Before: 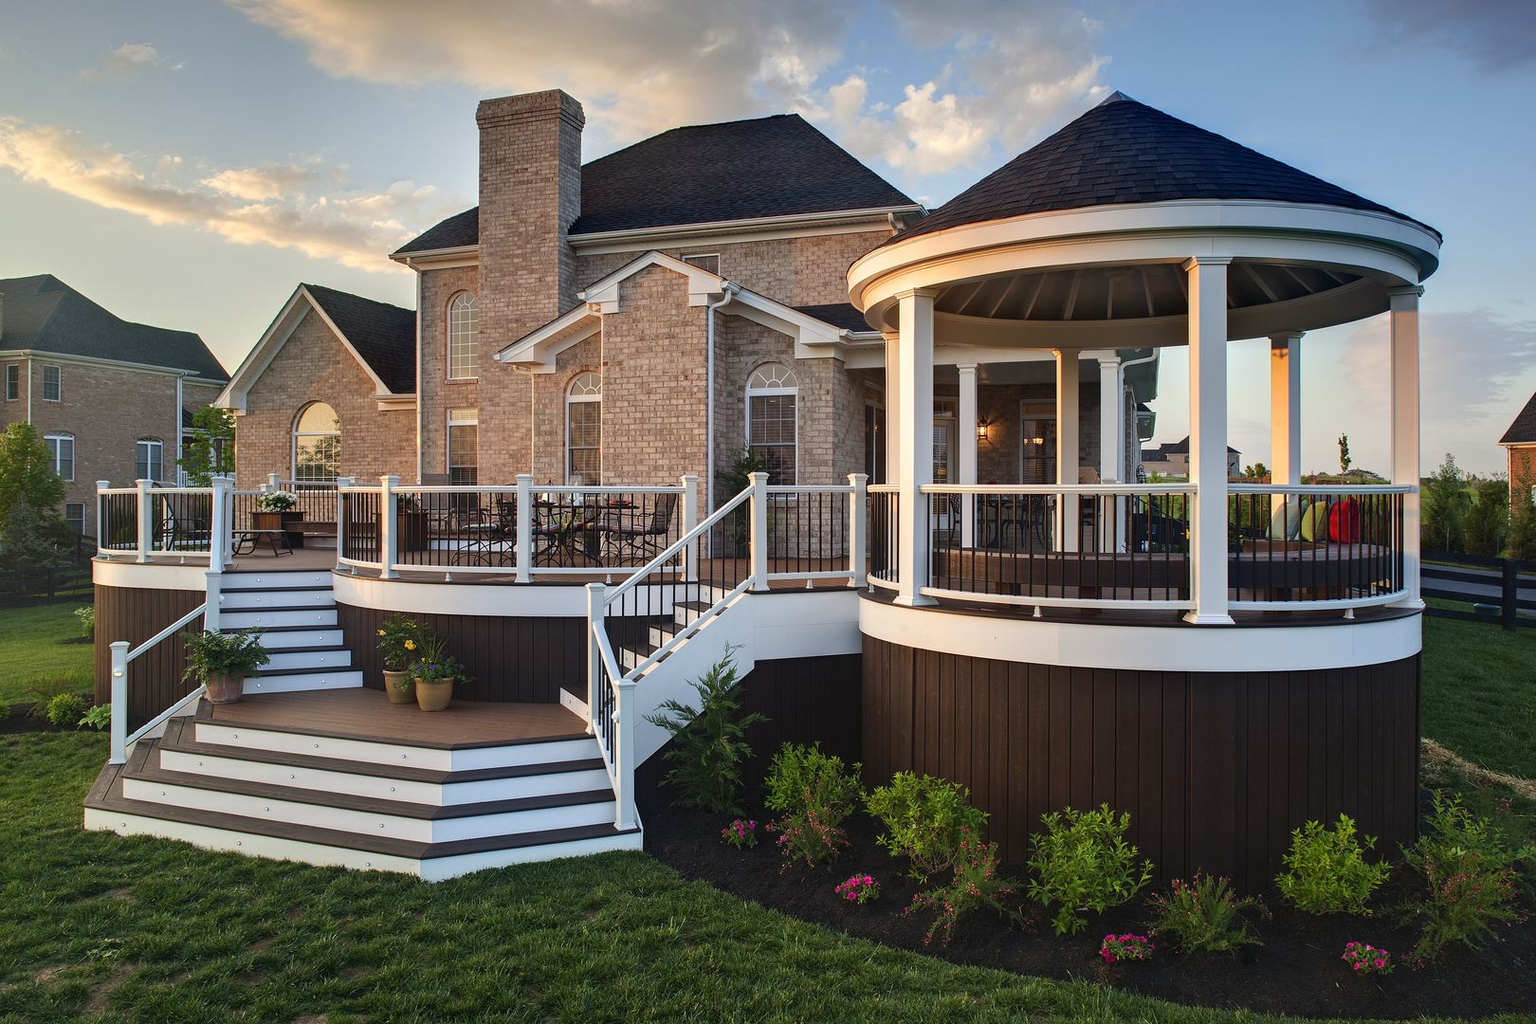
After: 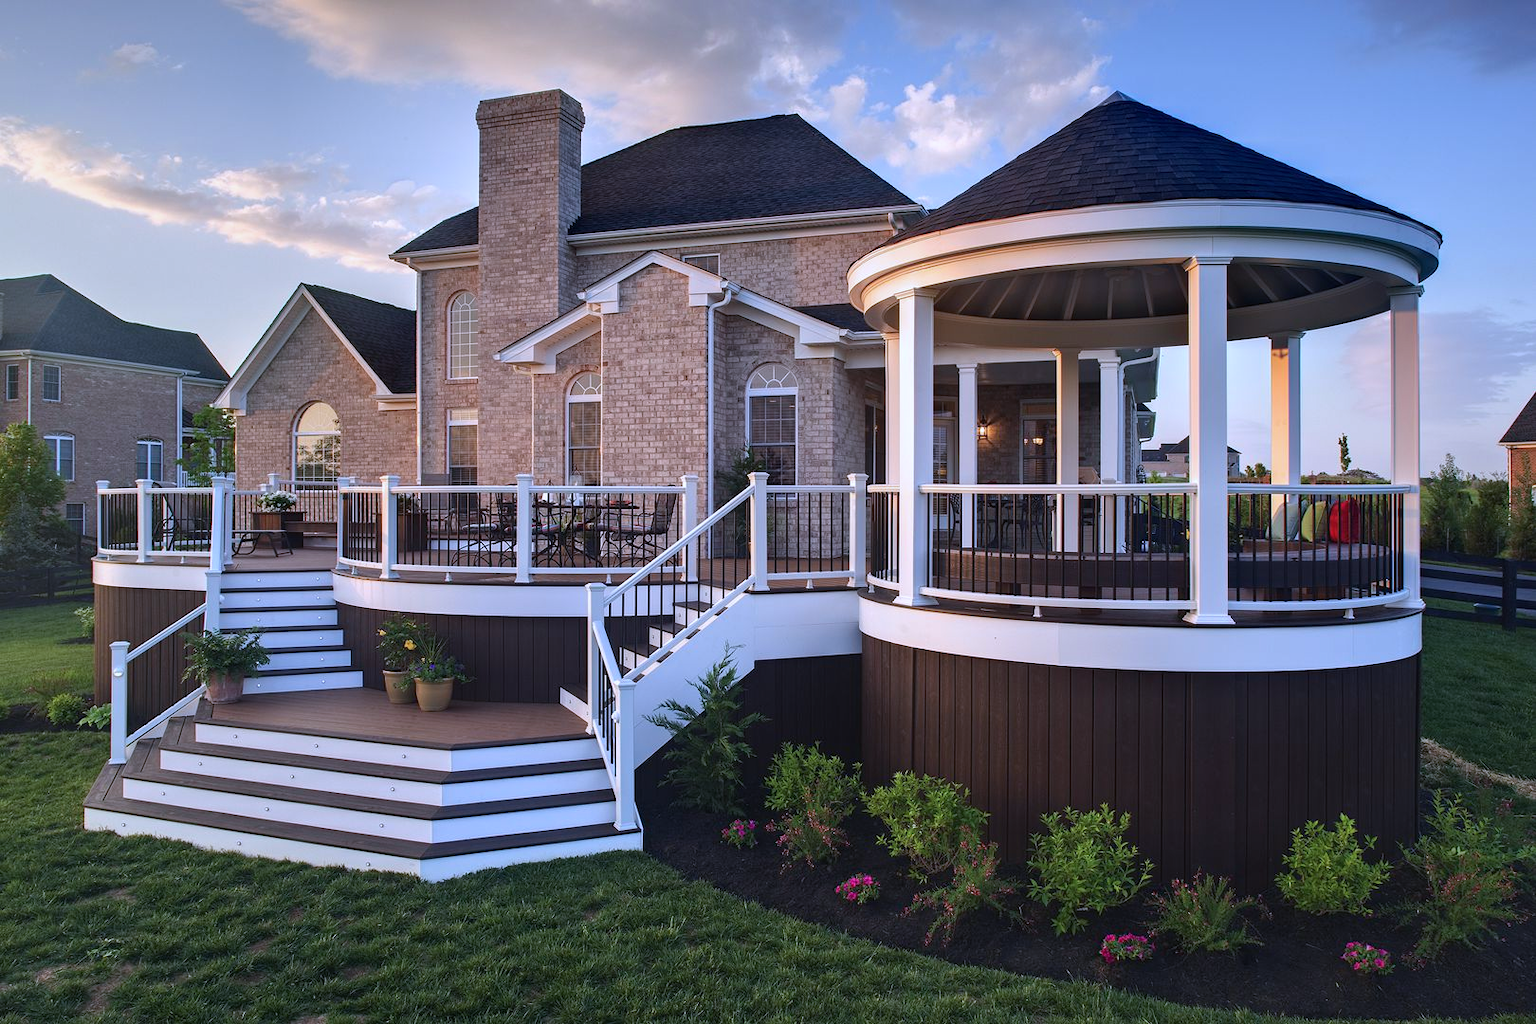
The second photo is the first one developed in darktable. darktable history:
levels: levels [0, 0.499, 1]
color calibration: illuminant as shot in camera, x 0.379, y 0.396, temperature 4133.67 K
